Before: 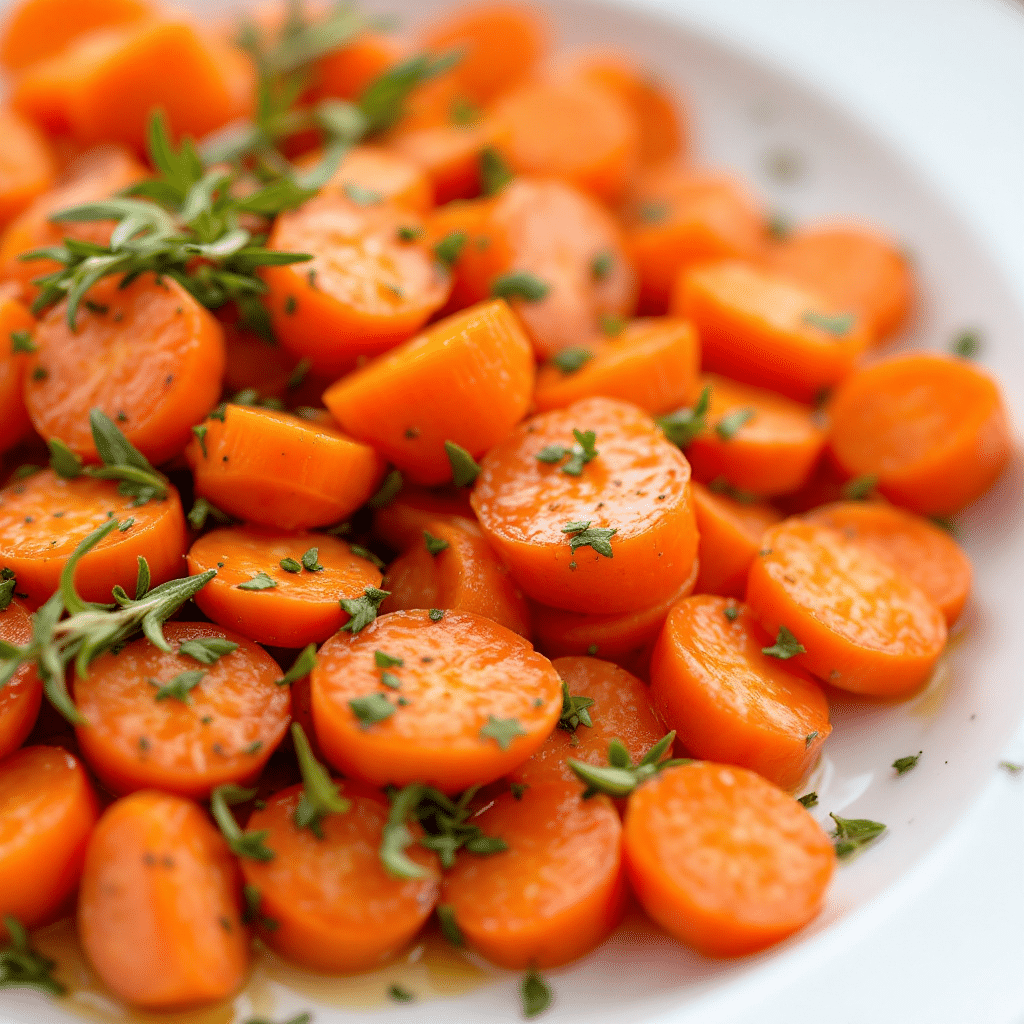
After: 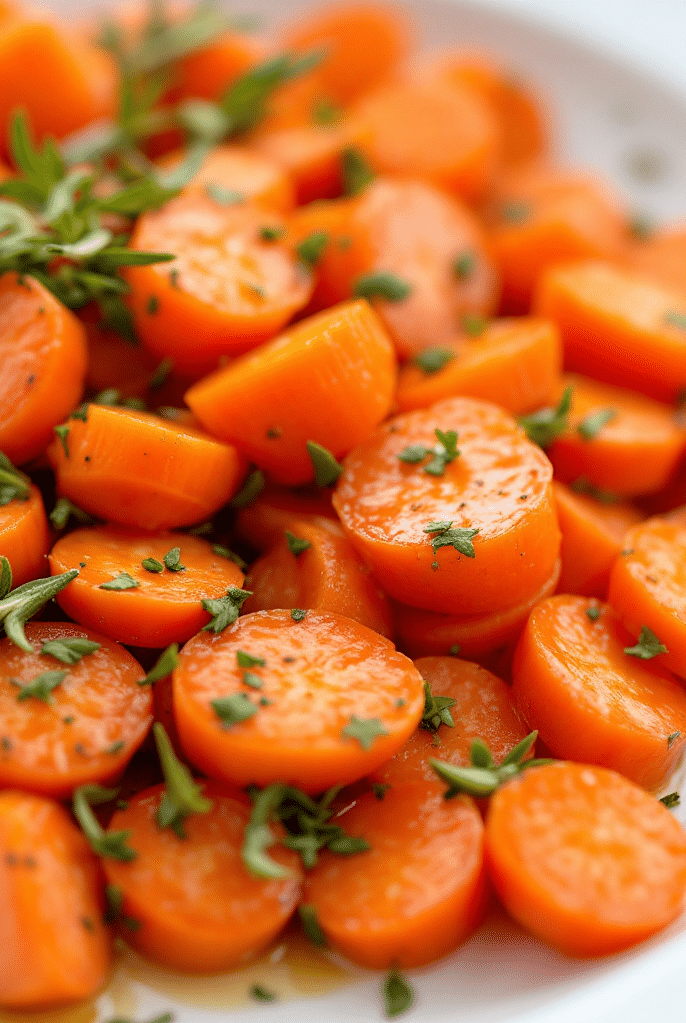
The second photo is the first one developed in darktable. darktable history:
crop and rotate: left 13.484%, right 19.491%
